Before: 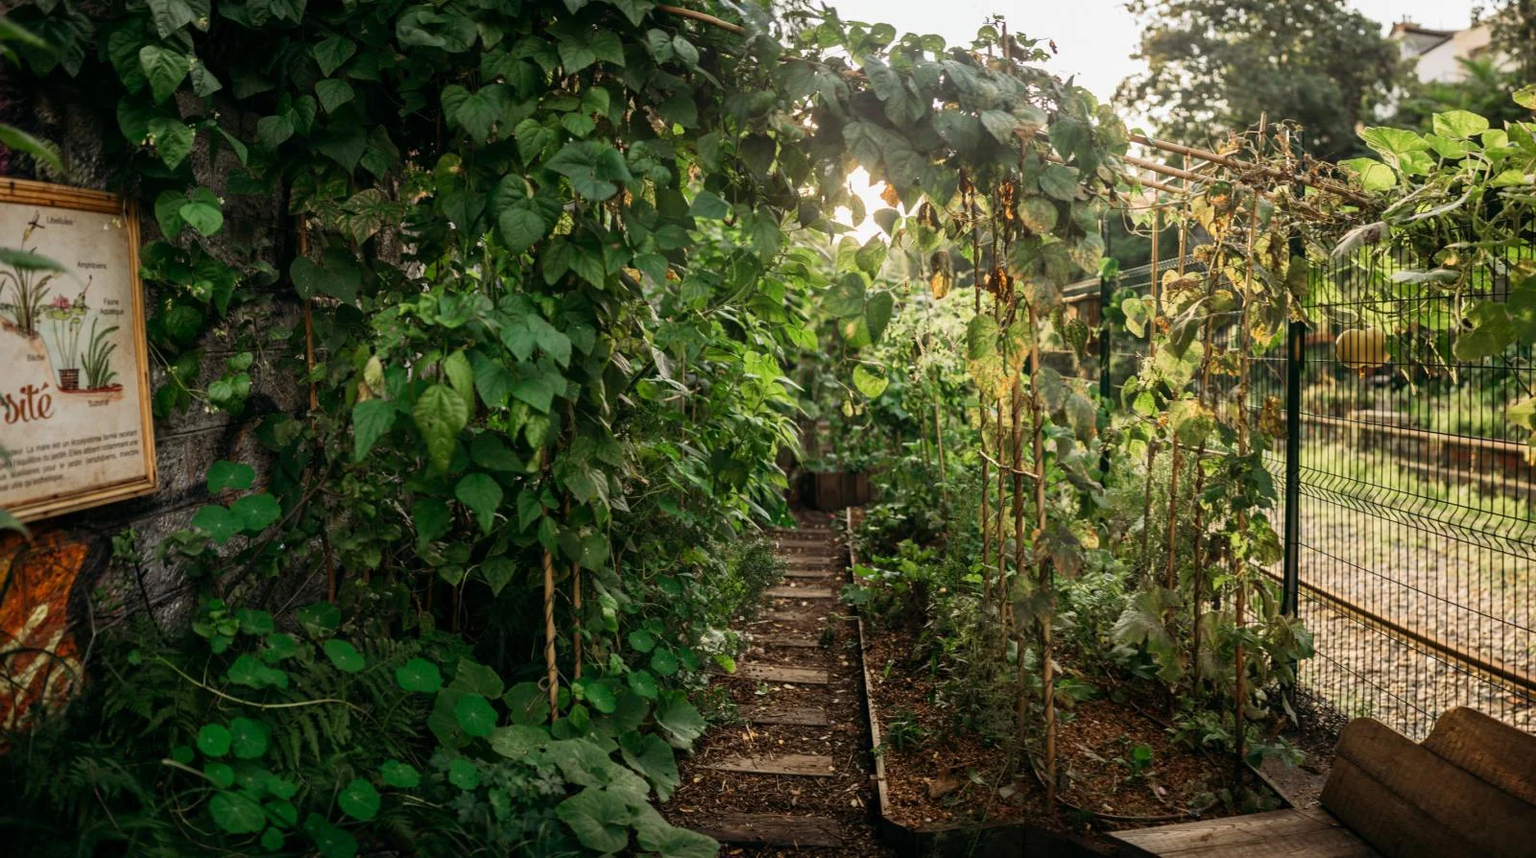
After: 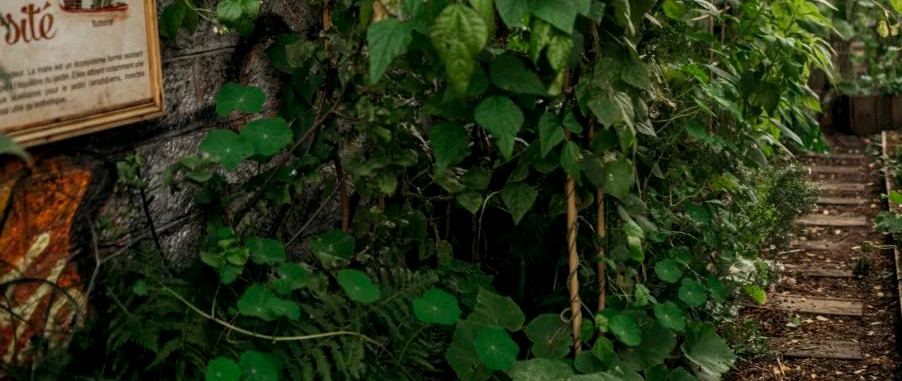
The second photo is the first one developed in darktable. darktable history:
color zones: curves: ch0 [(0.203, 0.433) (0.607, 0.517) (0.697, 0.696) (0.705, 0.897)]
local contrast: on, module defaults
crop: top 44.483%, right 43.593%, bottom 12.892%
